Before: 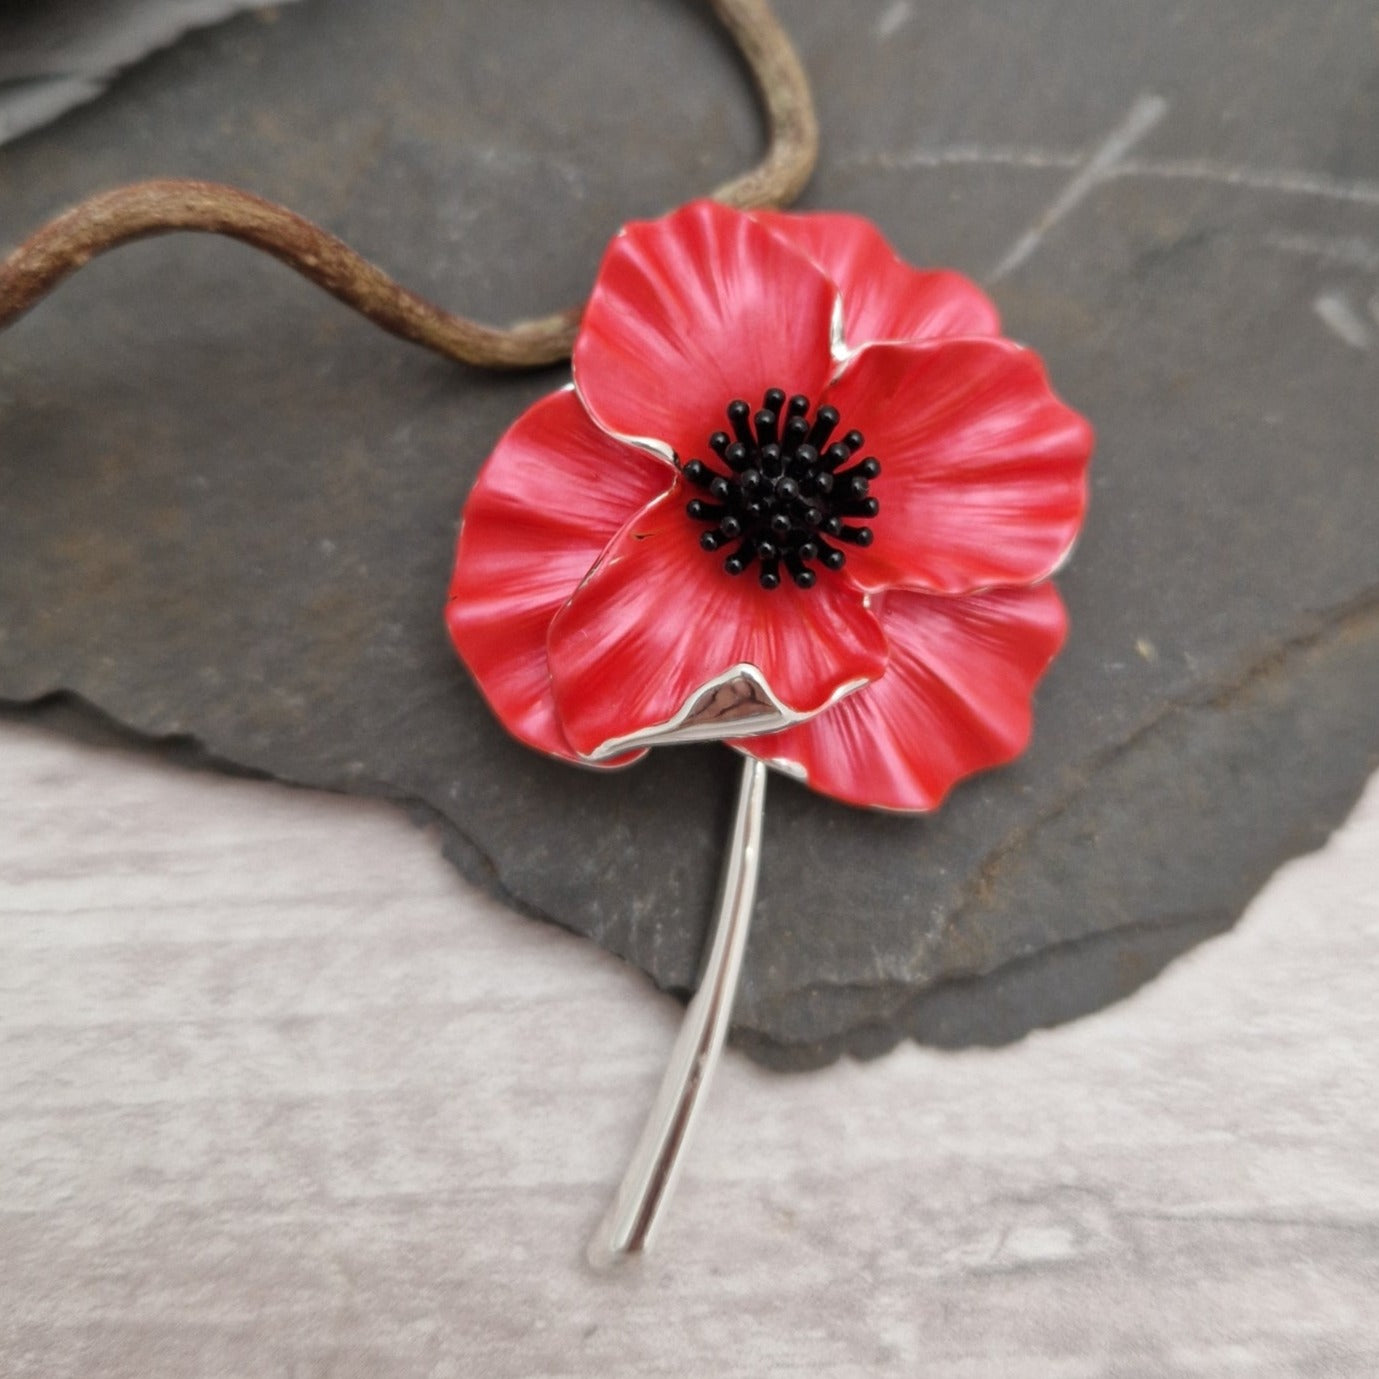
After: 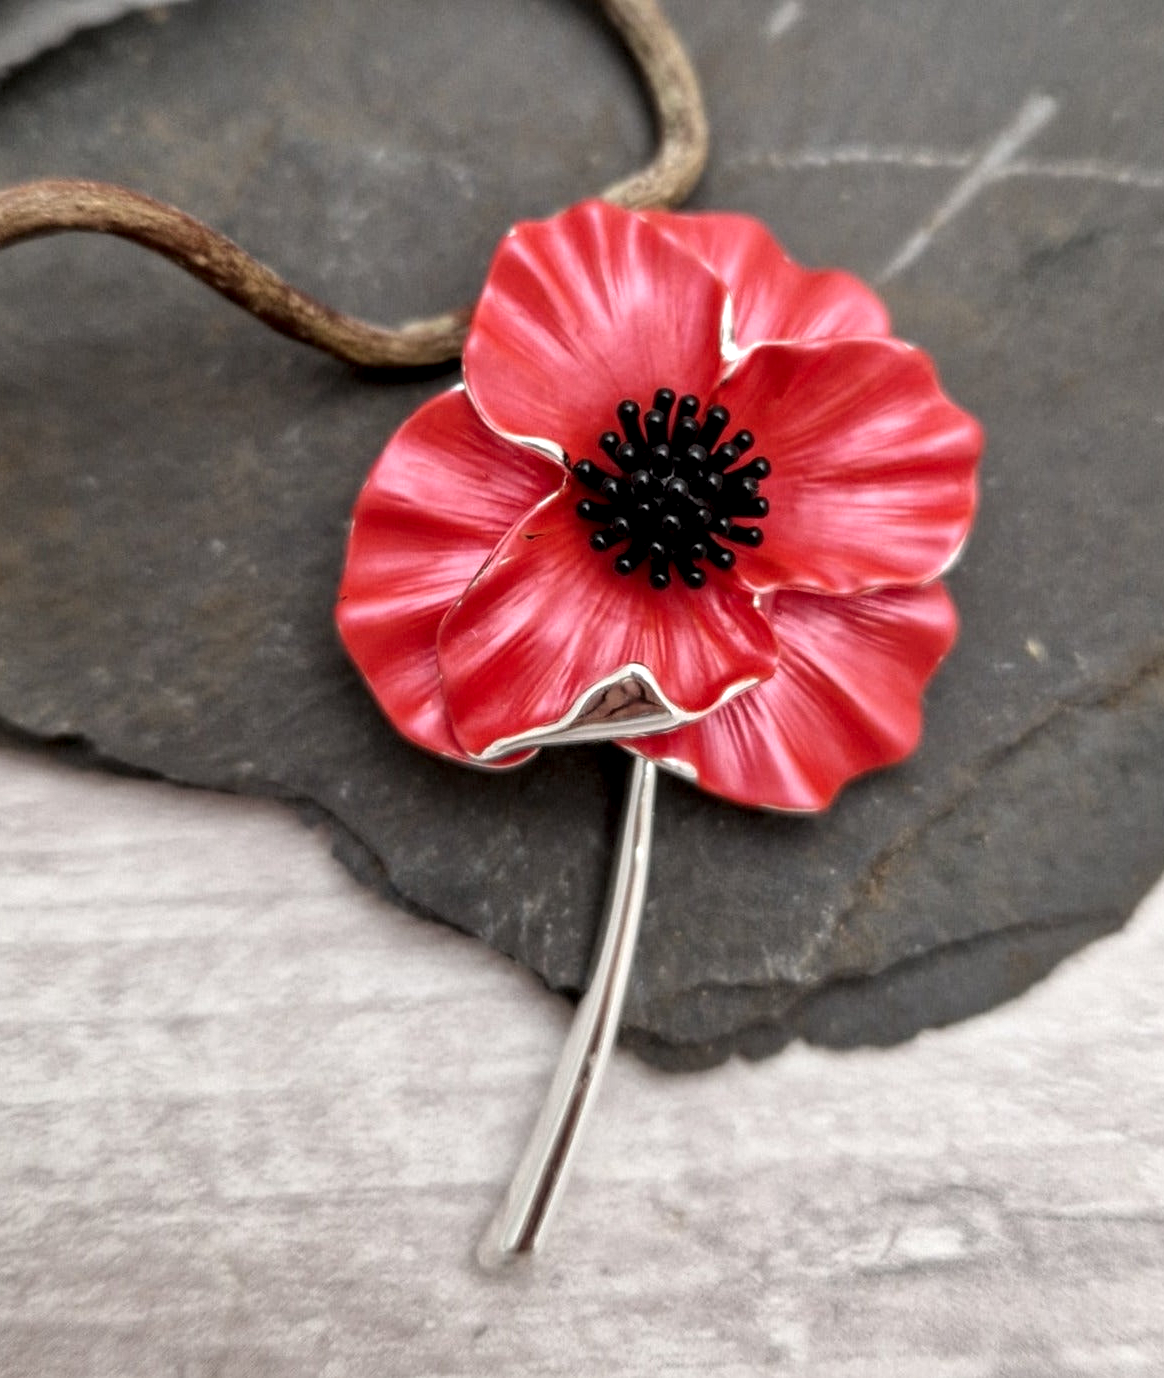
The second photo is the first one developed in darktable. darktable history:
local contrast: highlights 60%, shadows 61%, detail 160%
crop: left 8.032%, right 7.489%
